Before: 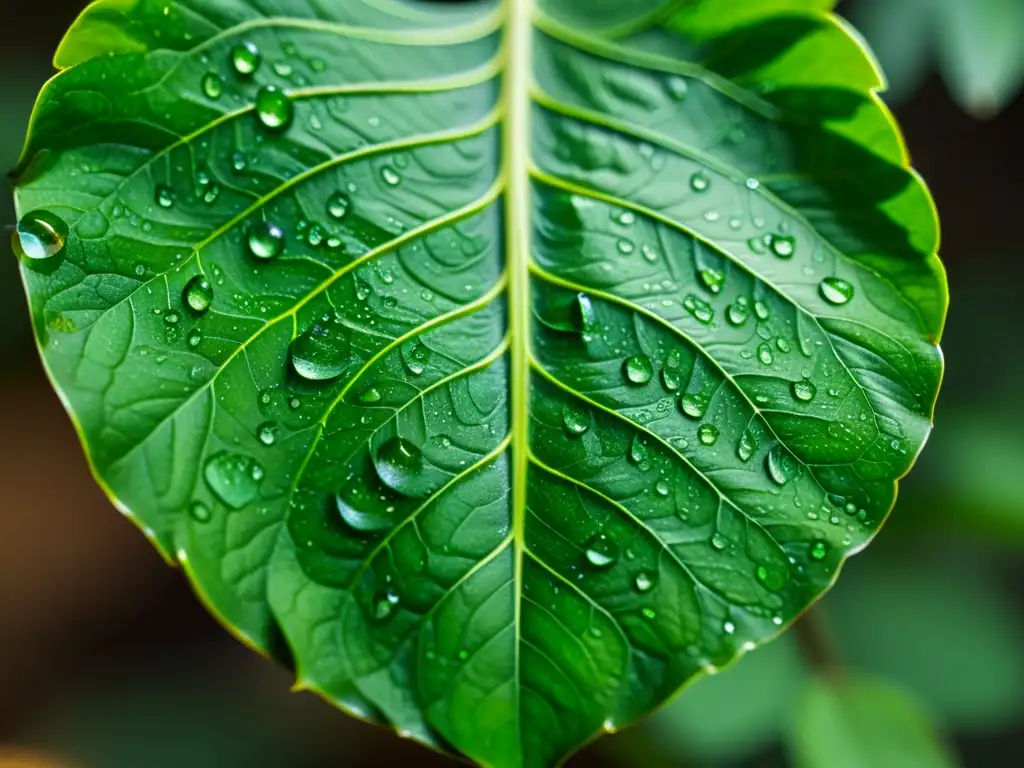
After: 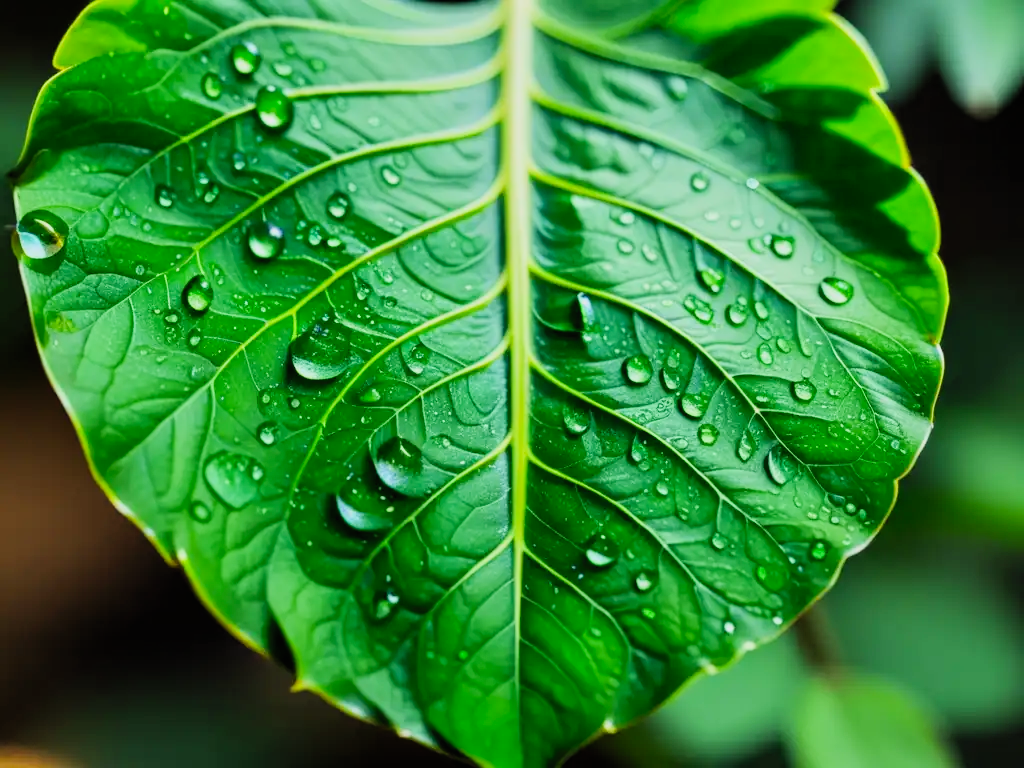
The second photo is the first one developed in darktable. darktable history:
filmic rgb: black relative exposure -6.68 EV, white relative exposure 4.56 EV, hardness 3.25
contrast brightness saturation: contrast 0.2, brightness 0.16, saturation 0.22
